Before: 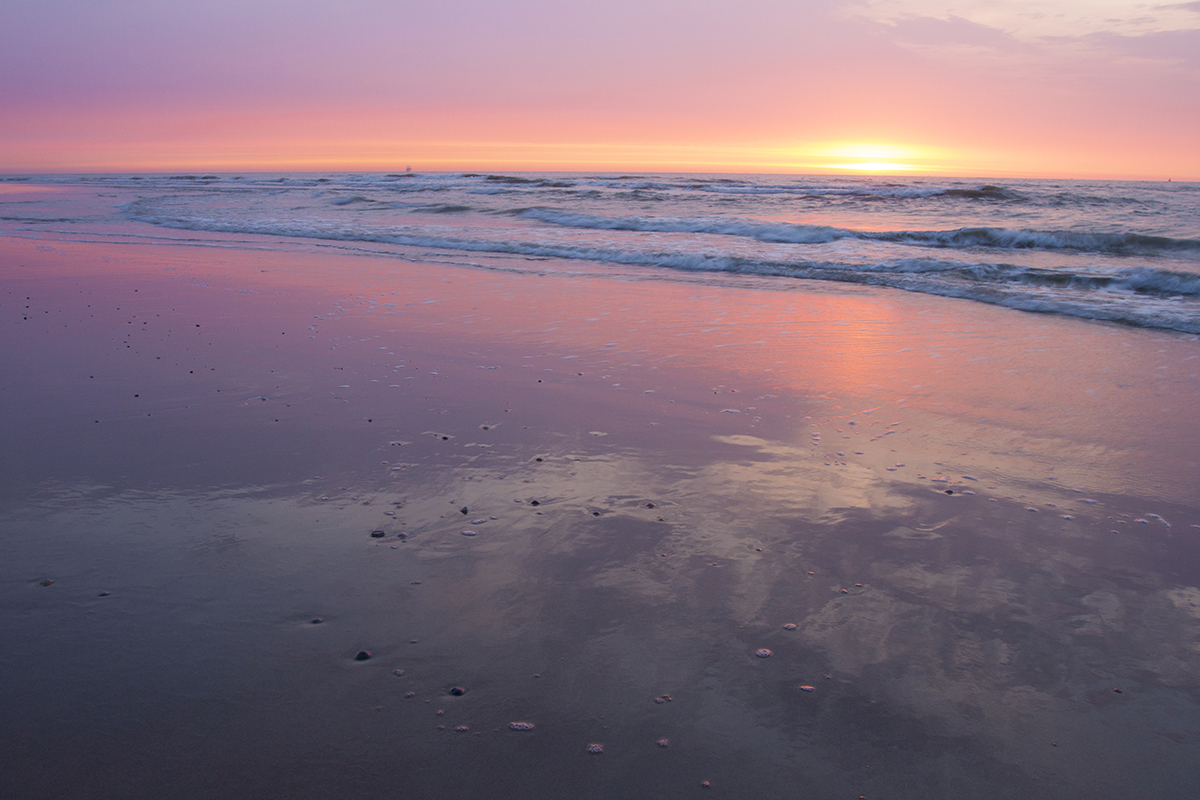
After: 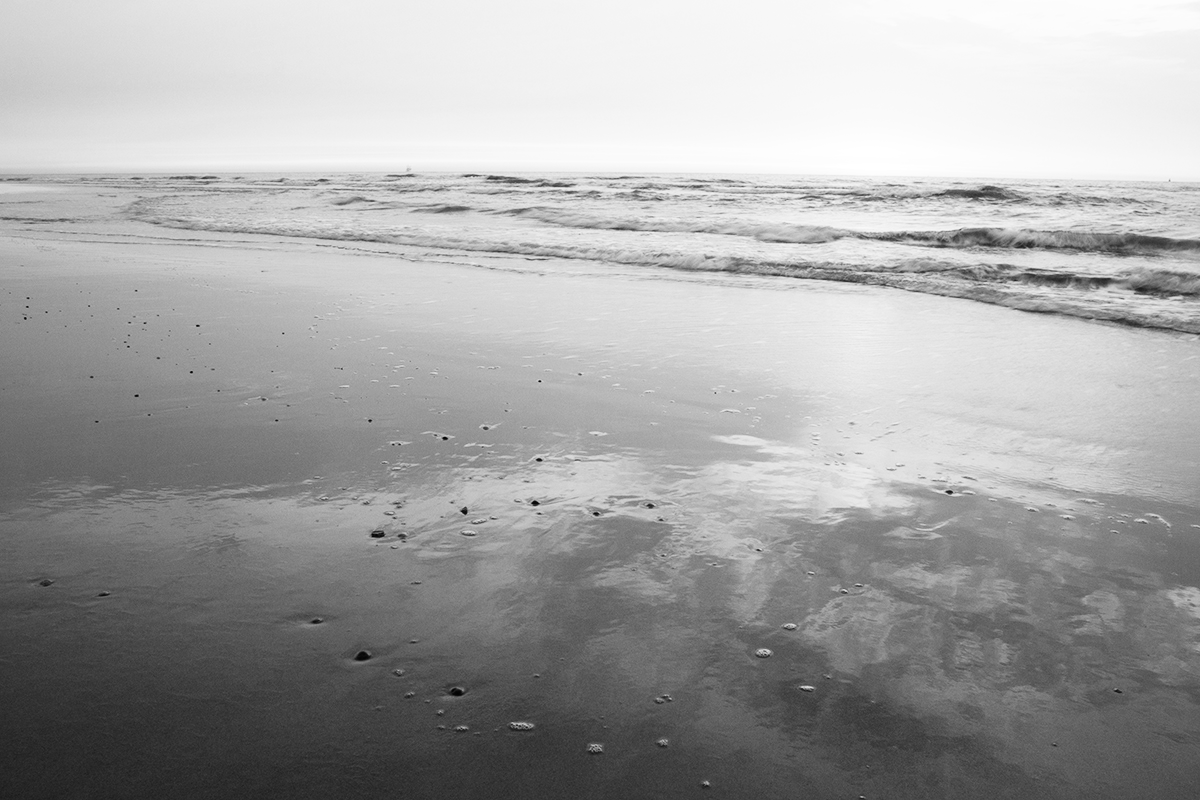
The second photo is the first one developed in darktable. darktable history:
monochrome: on, module defaults
base curve: curves: ch0 [(0, 0) (0.007, 0.004) (0.027, 0.03) (0.046, 0.07) (0.207, 0.54) (0.442, 0.872) (0.673, 0.972) (1, 1)], preserve colors none
